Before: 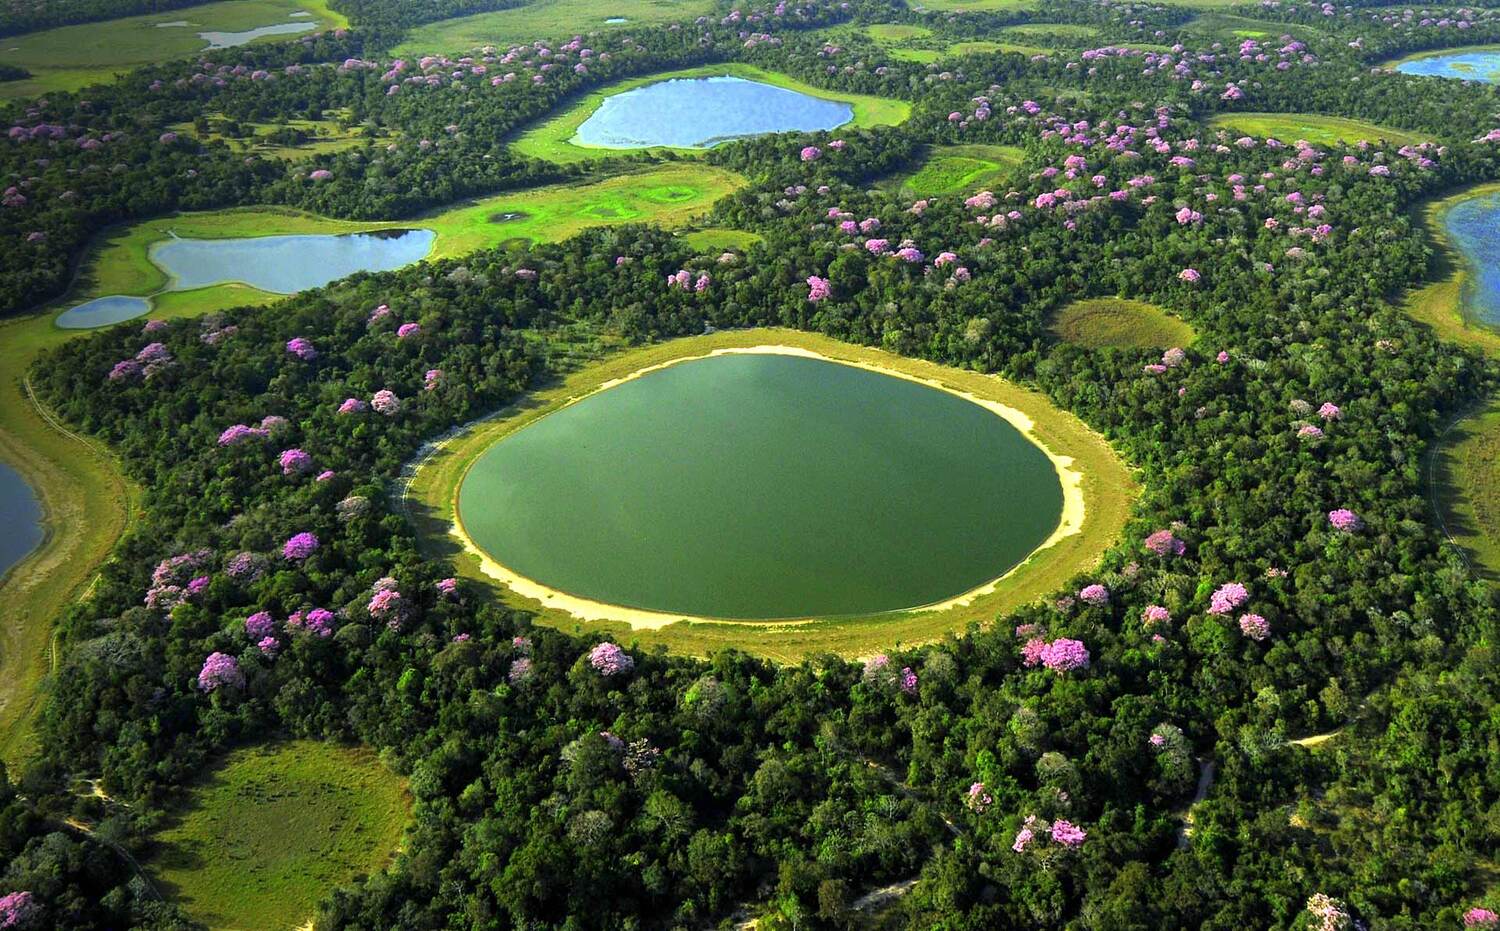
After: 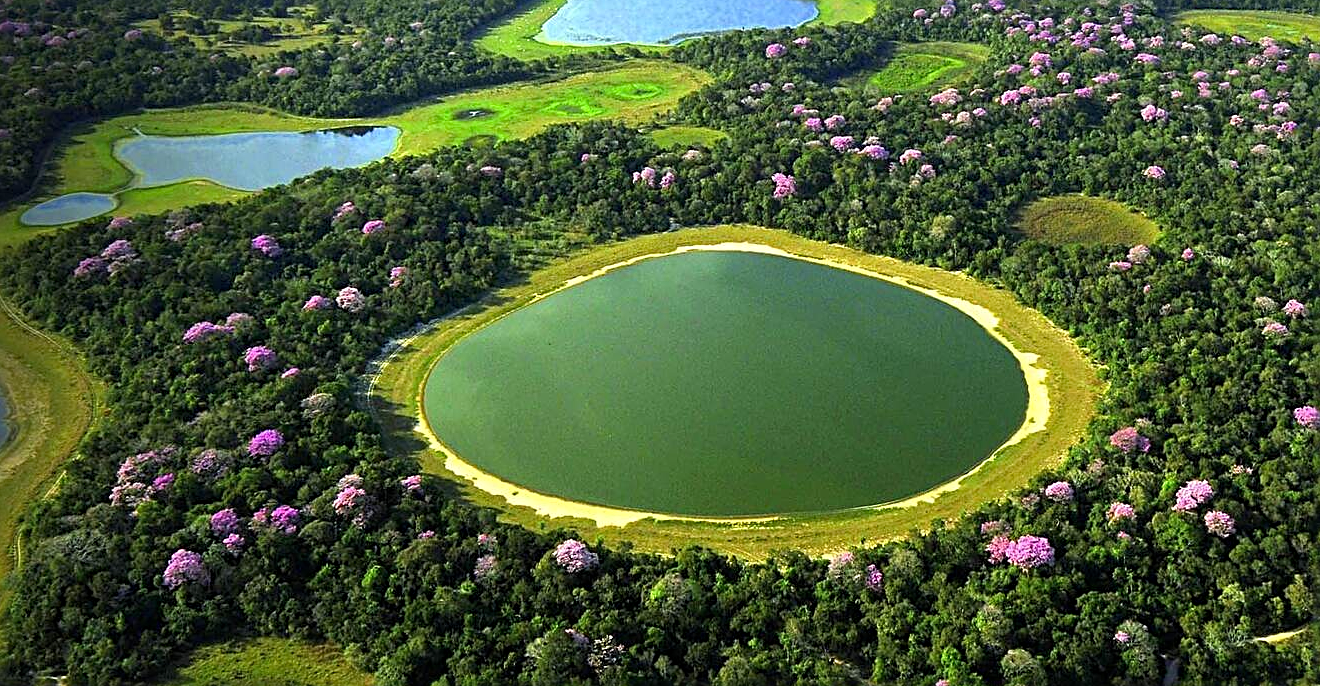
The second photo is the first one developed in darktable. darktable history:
crop and rotate: left 2.34%, top 11.1%, right 9.611%, bottom 15.194%
haze removal: compatibility mode true, adaptive false
sharpen: radius 2.546, amount 0.634
